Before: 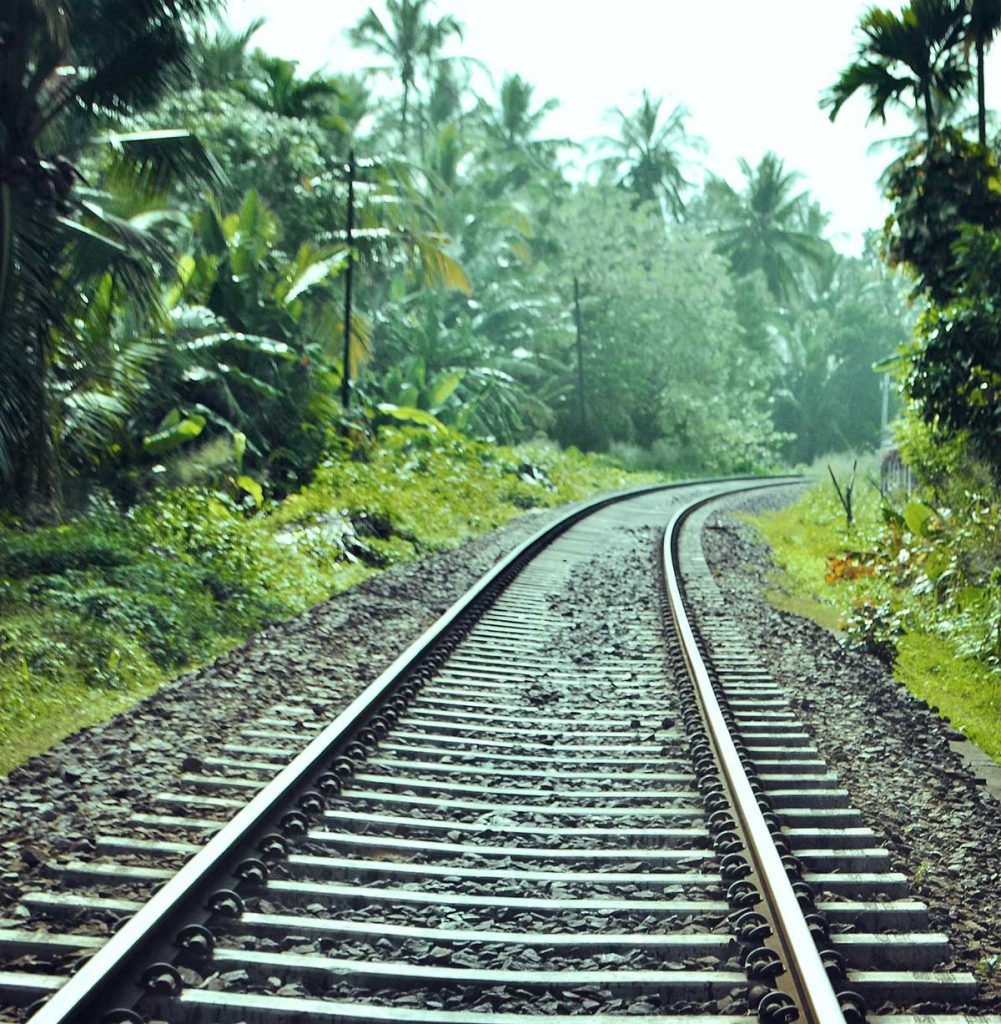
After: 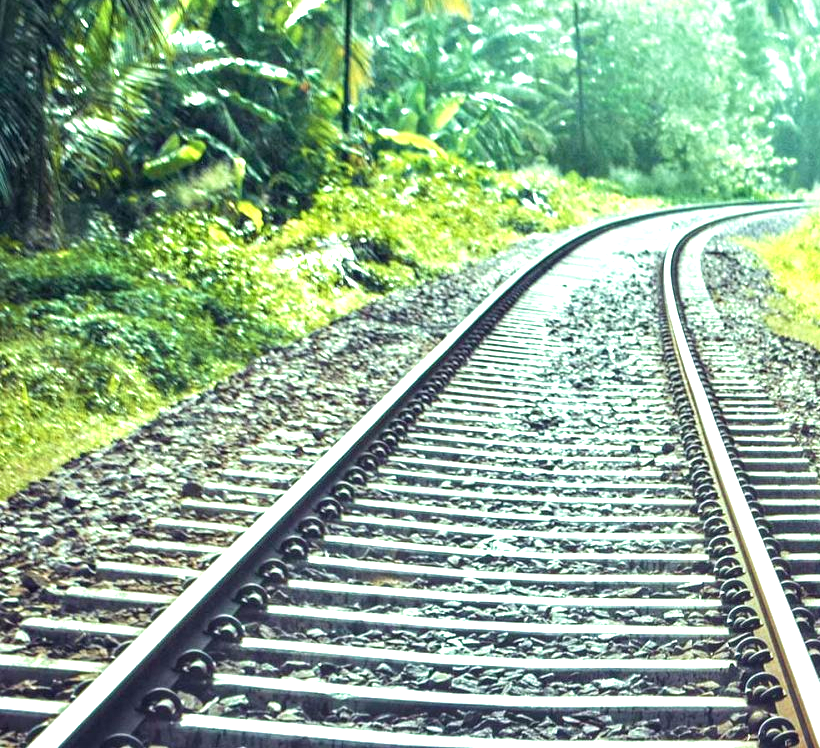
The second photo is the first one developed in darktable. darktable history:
crop: top 26.916%, right 18.058%
exposure: black level correction 0, exposure 1.106 EV, compensate highlight preservation false
velvia: on, module defaults
local contrast: on, module defaults
